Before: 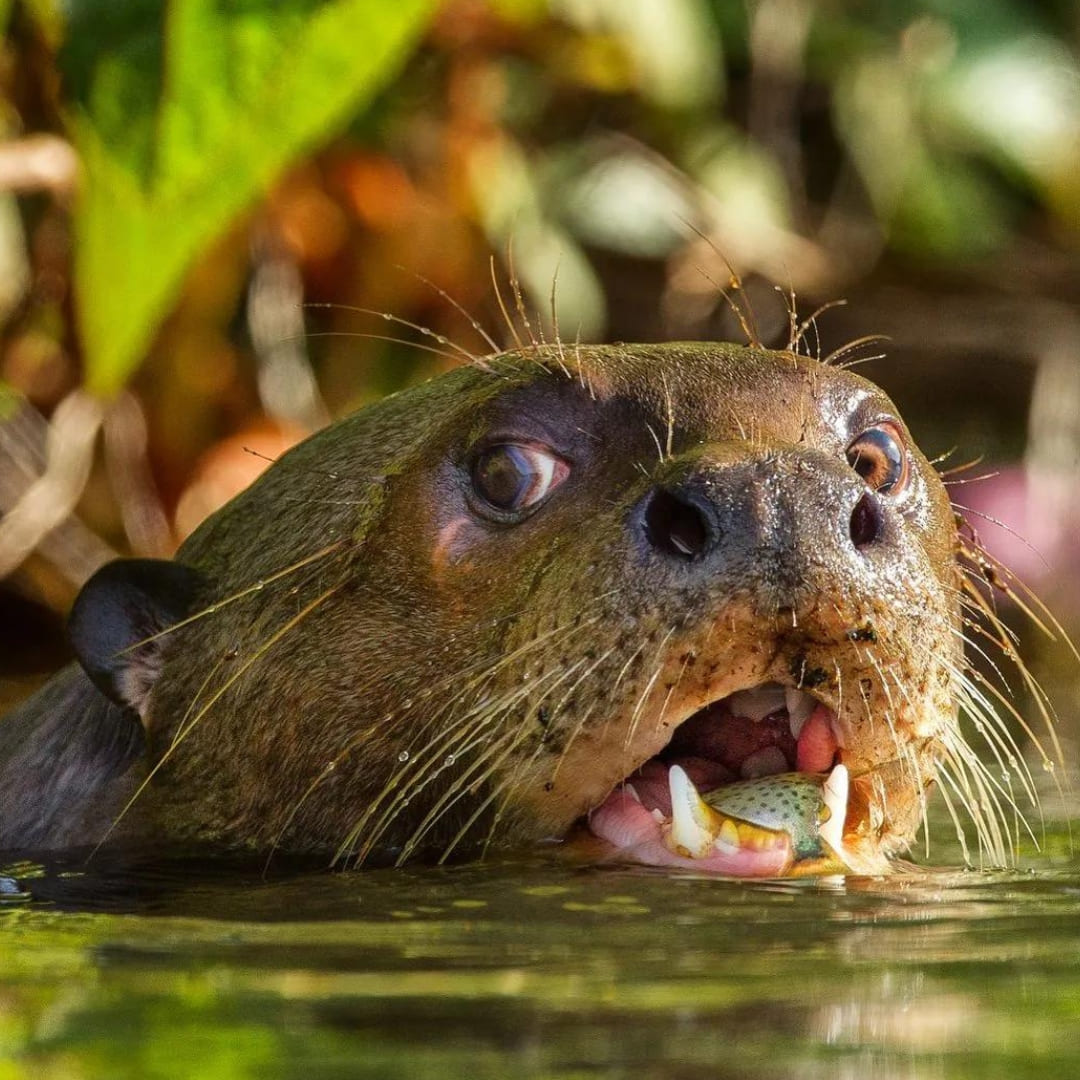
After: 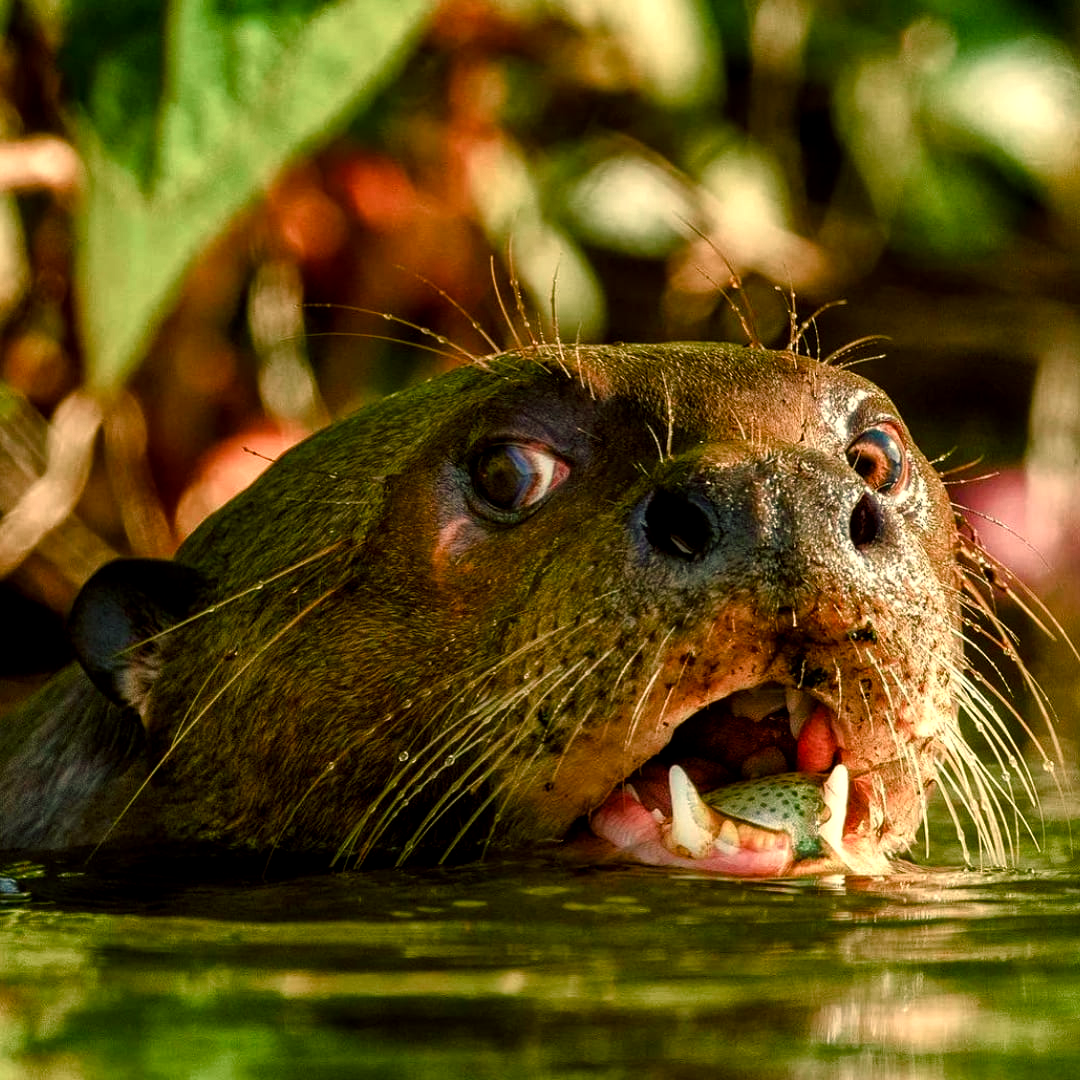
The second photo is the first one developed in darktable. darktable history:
color balance: mode lift, gamma, gain (sRGB), lift [1.014, 0.966, 0.918, 0.87], gamma [0.86, 0.734, 0.918, 0.976], gain [1.063, 1.13, 1.063, 0.86]
local contrast: highlights 100%, shadows 100%, detail 120%, midtone range 0.2
color balance rgb: shadows lift › chroma 1%, shadows lift › hue 113°, highlights gain › chroma 0.2%, highlights gain › hue 333°, perceptual saturation grading › global saturation 20%, perceptual saturation grading › highlights -50%, perceptual saturation grading › shadows 25%, contrast -10%
